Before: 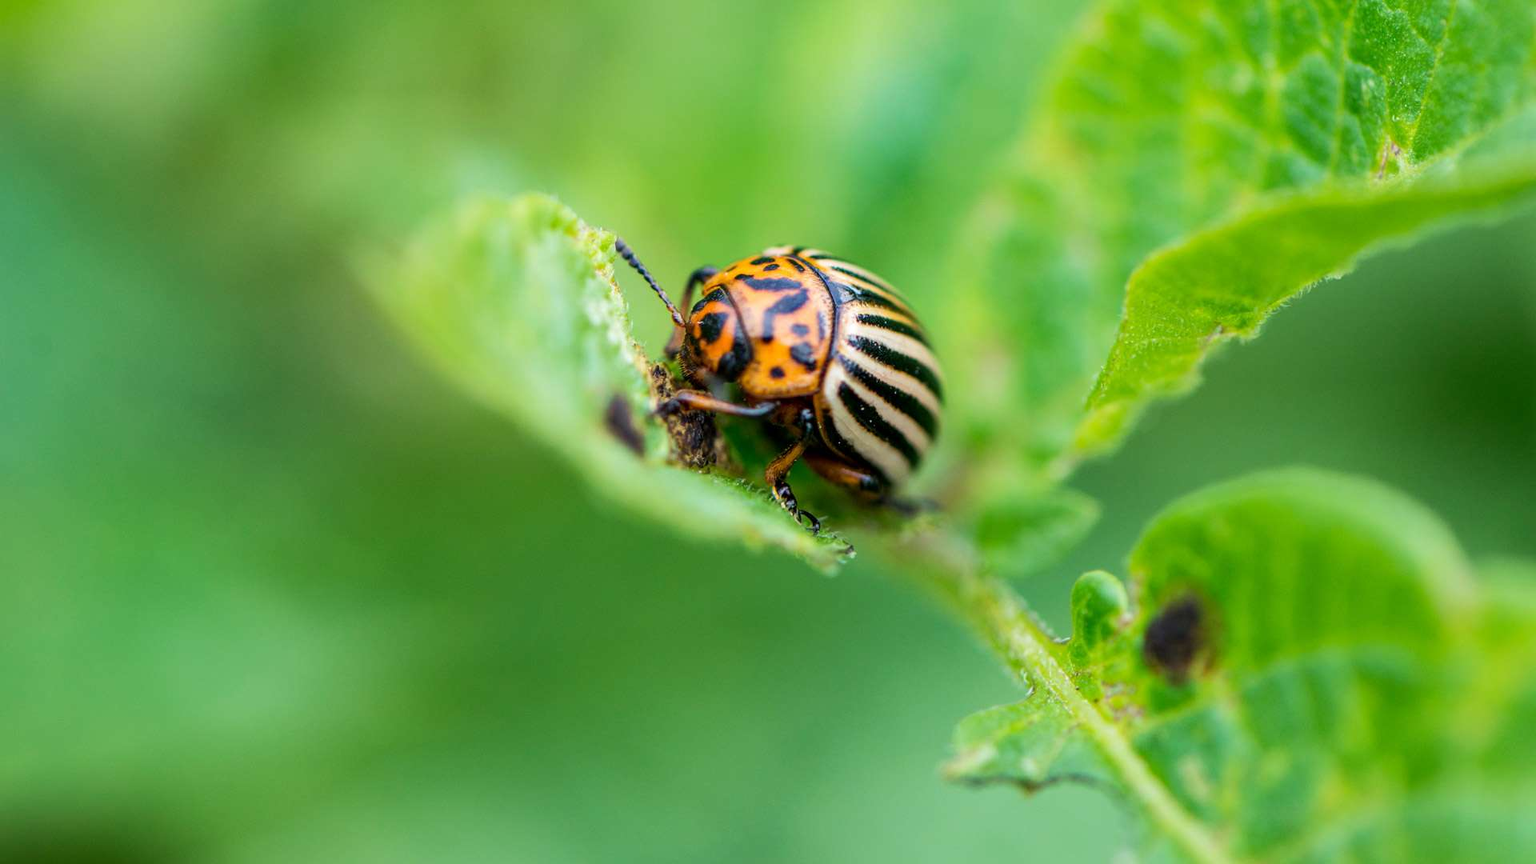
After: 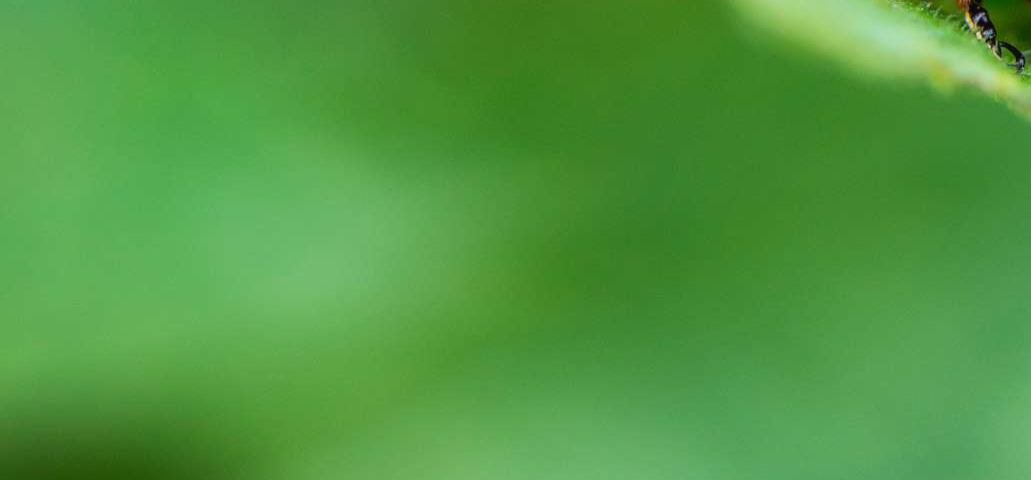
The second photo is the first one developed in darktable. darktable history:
contrast equalizer: octaves 7, y [[0.5, 0.542, 0.583, 0.625, 0.667, 0.708], [0.5 ×6], [0.5 ×6], [0 ×6], [0 ×6]], mix -0.188
crop and rotate: top 55.276%, right 46.302%, bottom 0.216%
